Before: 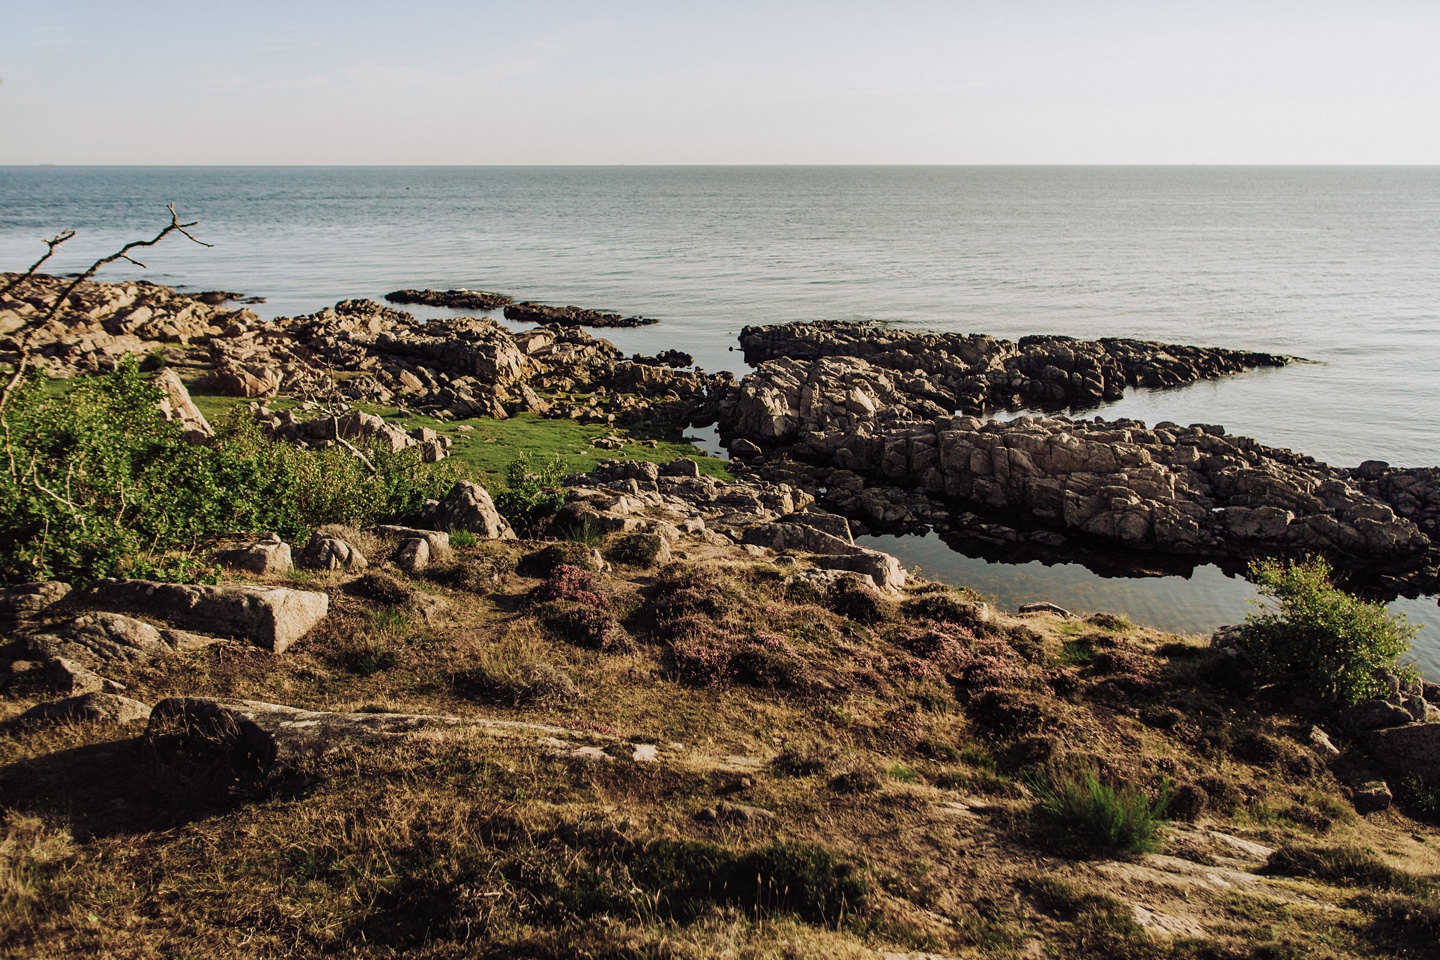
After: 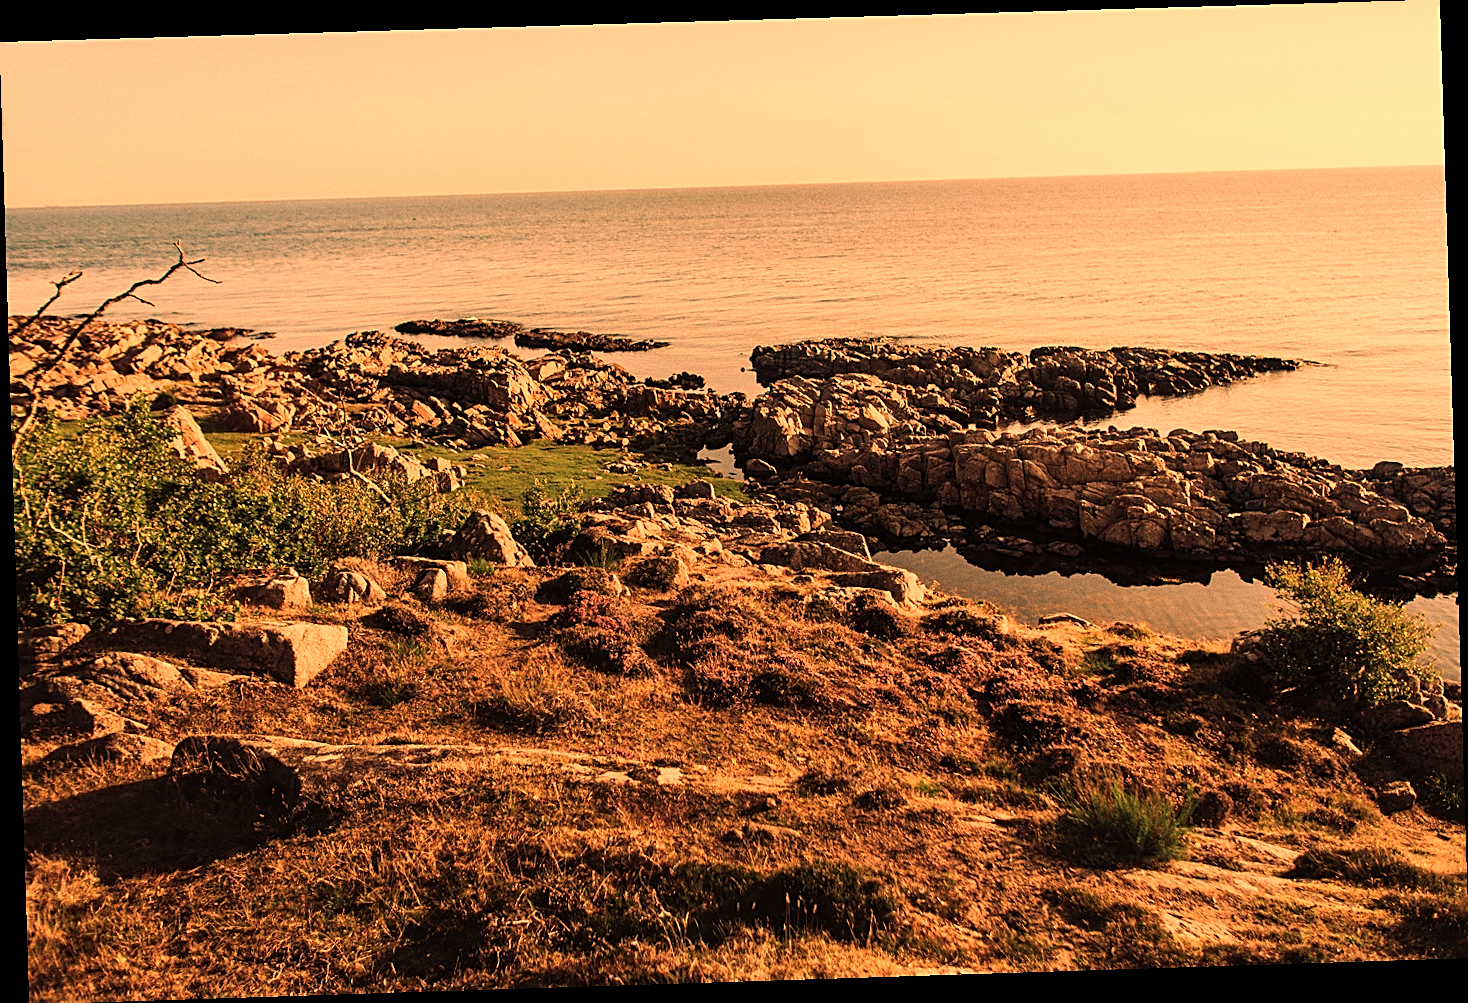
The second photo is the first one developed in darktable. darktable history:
sharpen: on, module defaults
grain: on, module defaults
white balance: red 1.467, blue 0.684
rotate and perspective: rotation -1.77°, lens shift (horizontal) 0.004, automatic cropping off
